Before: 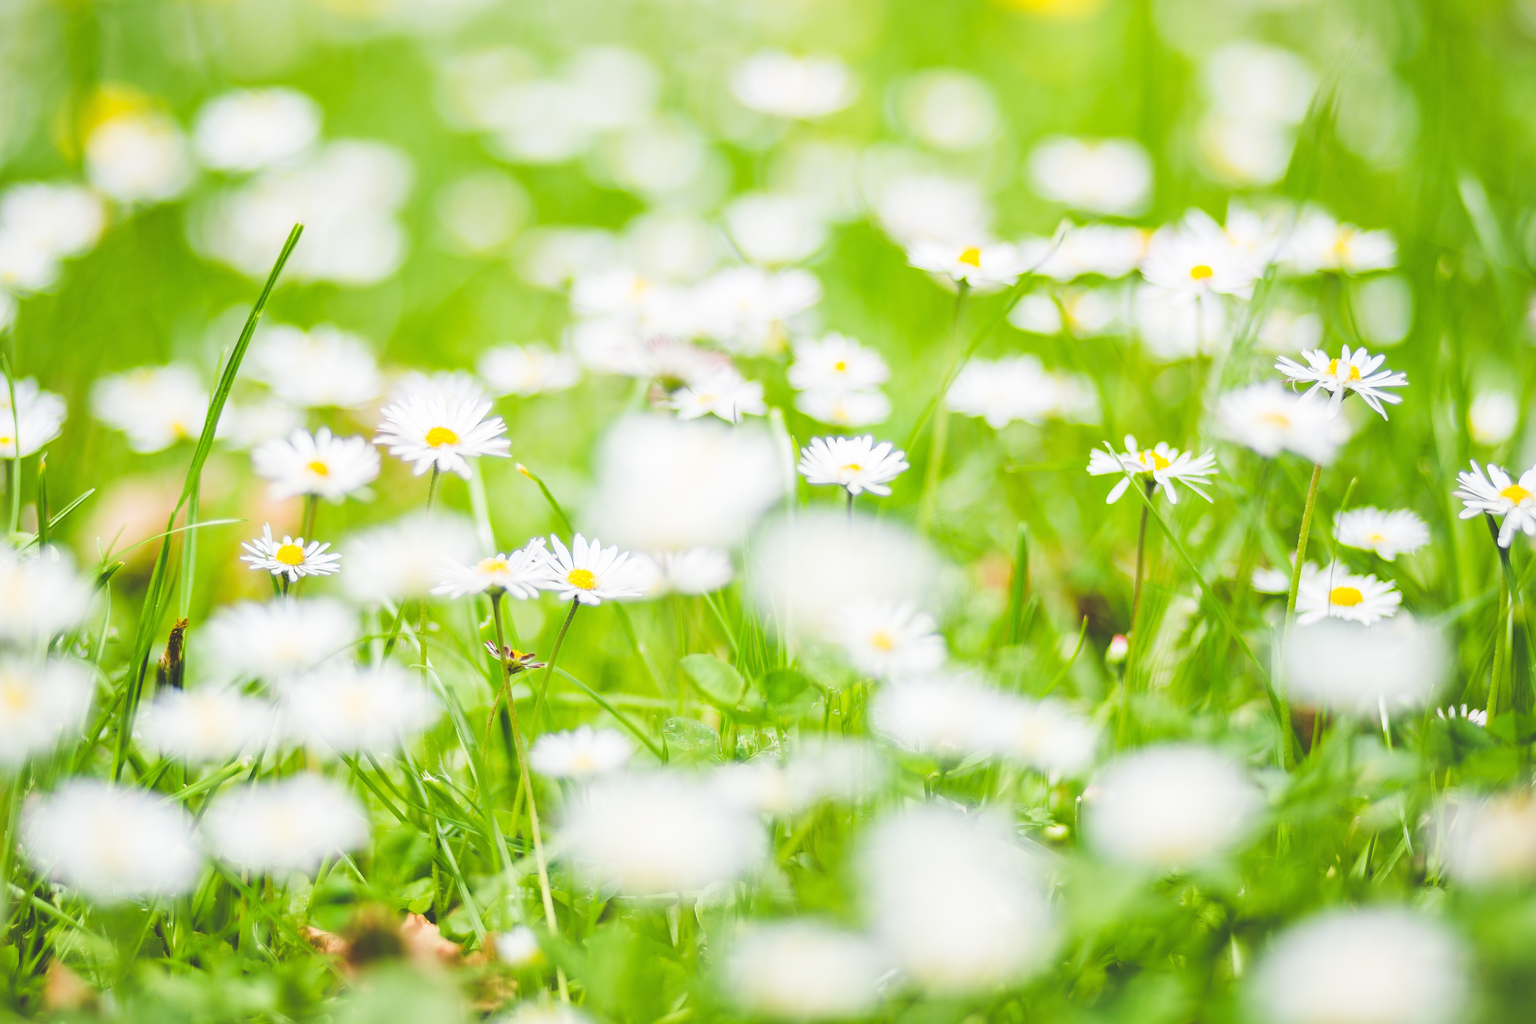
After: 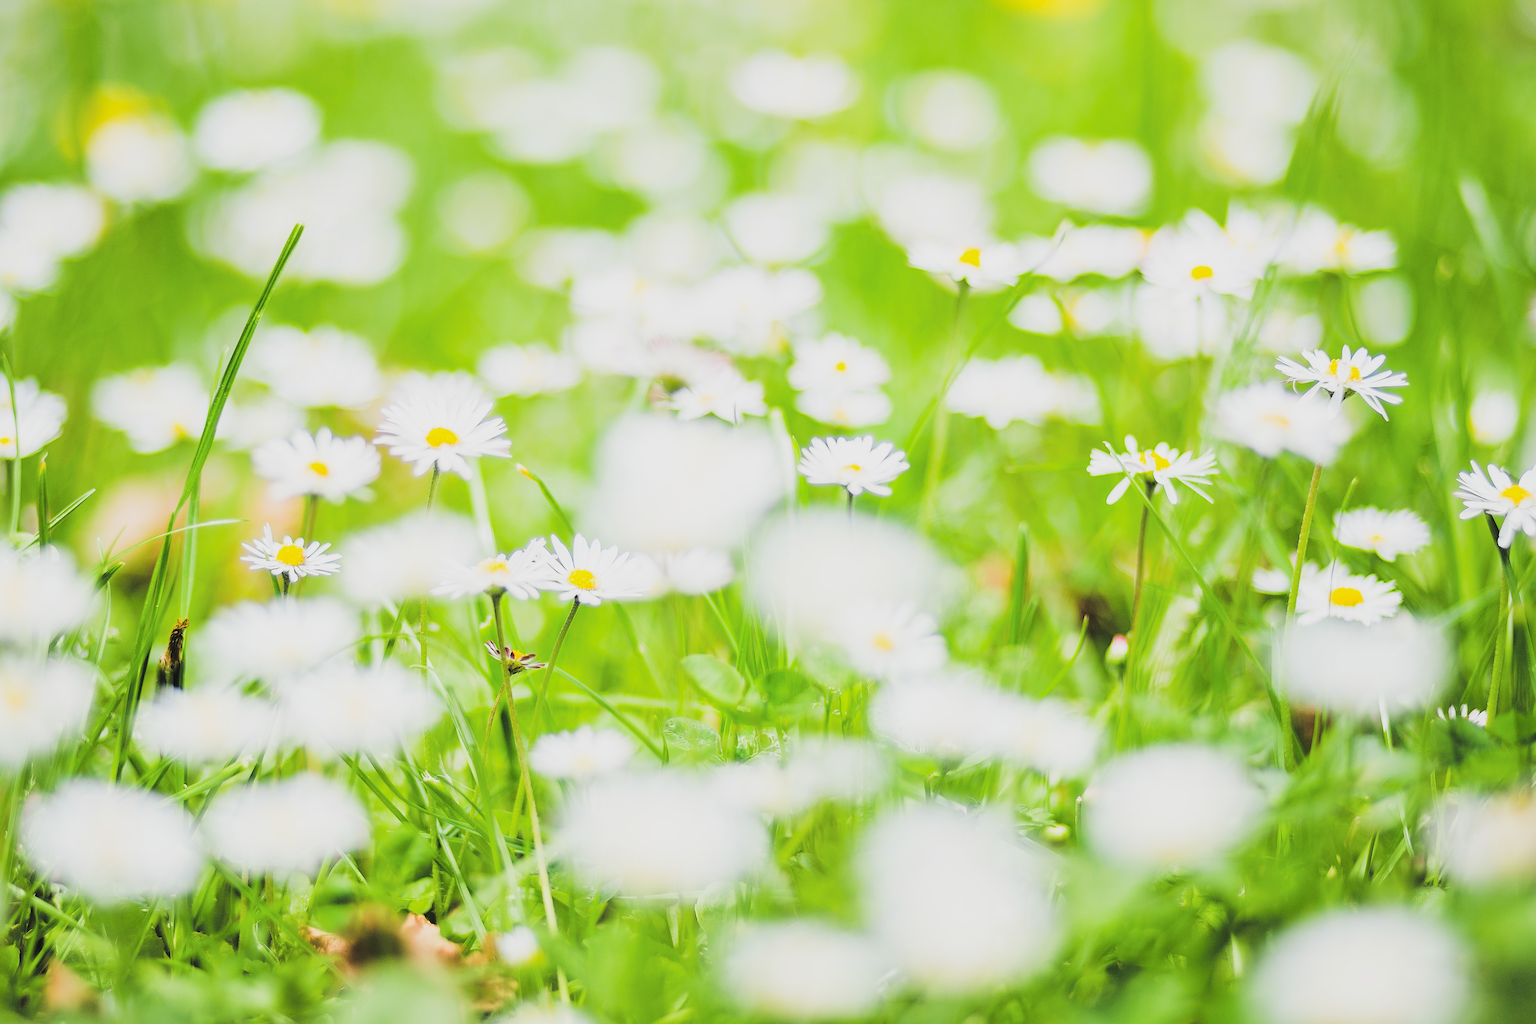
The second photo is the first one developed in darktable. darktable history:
sharpen: on, module defaults
filmic rgb: black relative exposure -5.07 EV, white relative exposure 3.55 EV, hardness 3.19, contrast 1.298, highlights saturation mix -49.8%
